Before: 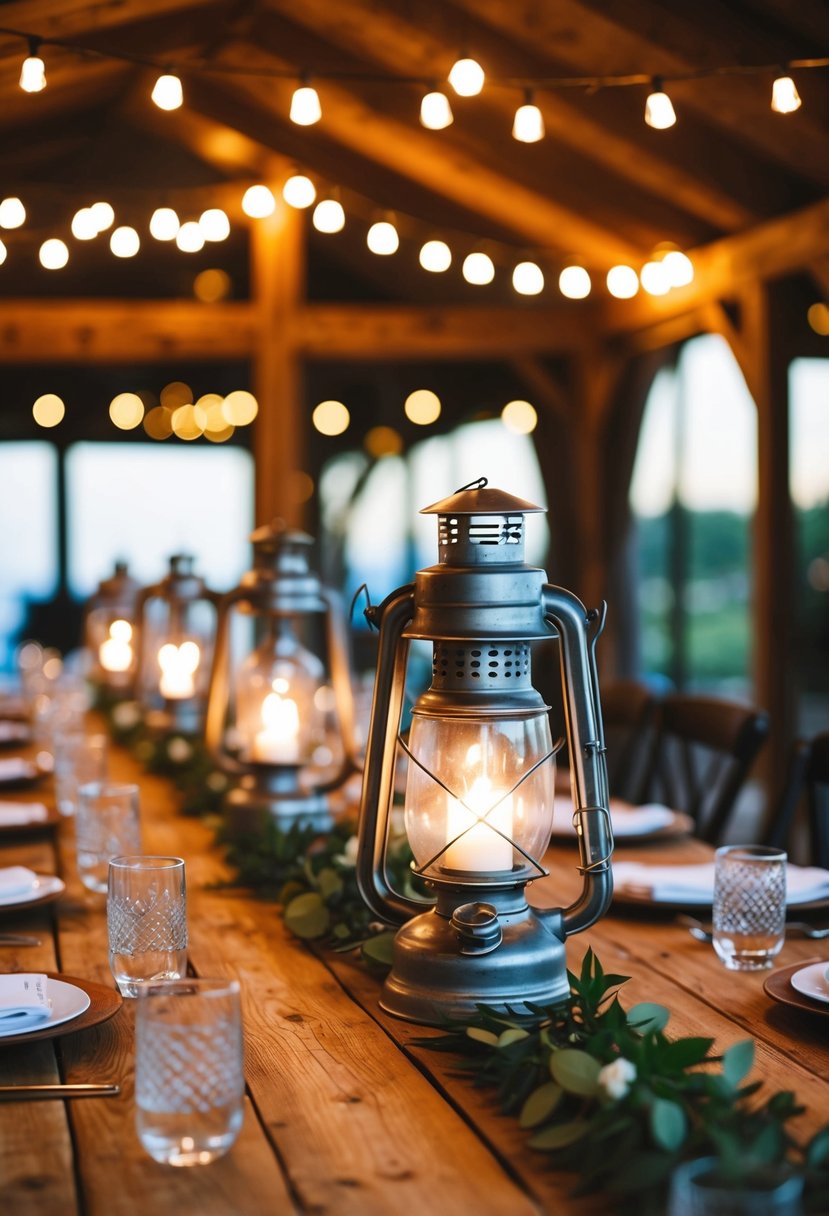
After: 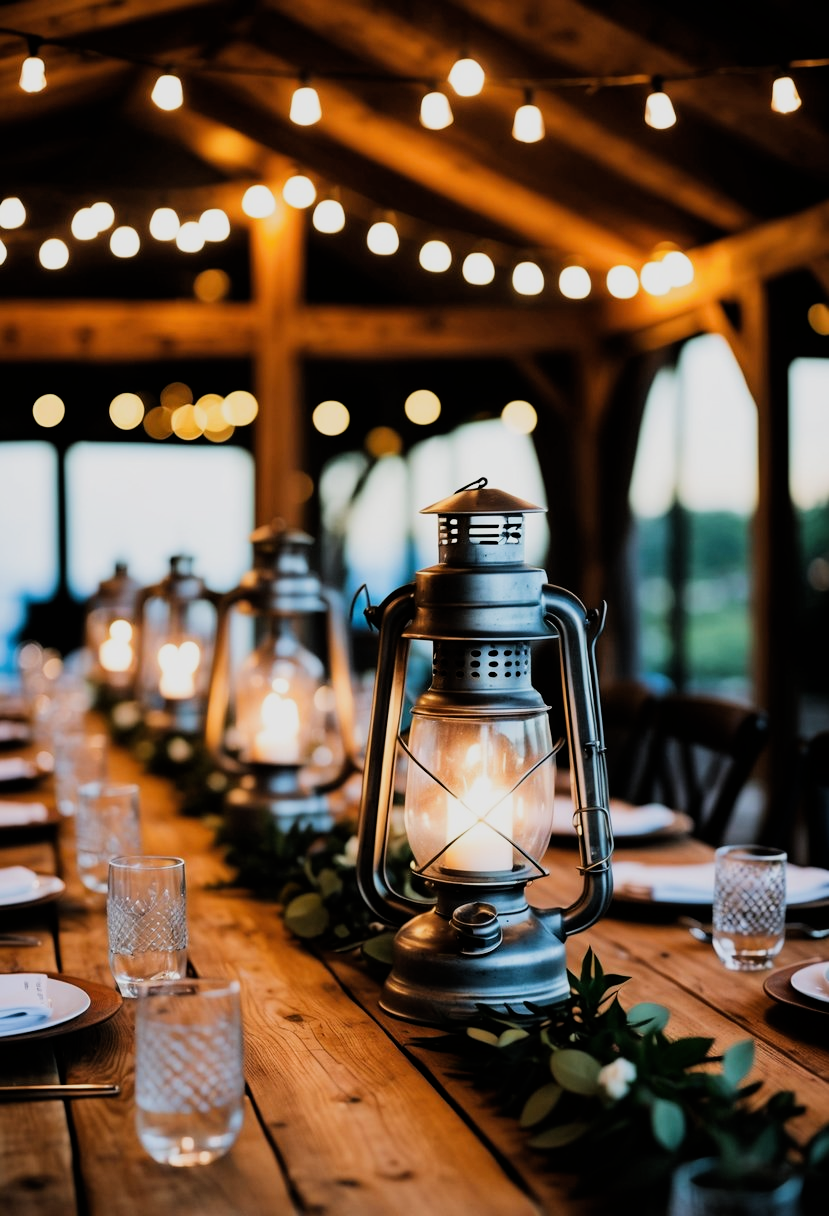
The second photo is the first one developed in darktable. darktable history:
filmic rgb: black relative exposure -5.08 EV, white relative exposure 3.97 EV, hardness 2.9, contrast 1.297, highlights saturation mix -28.82%, preserve chrominance max RGB
